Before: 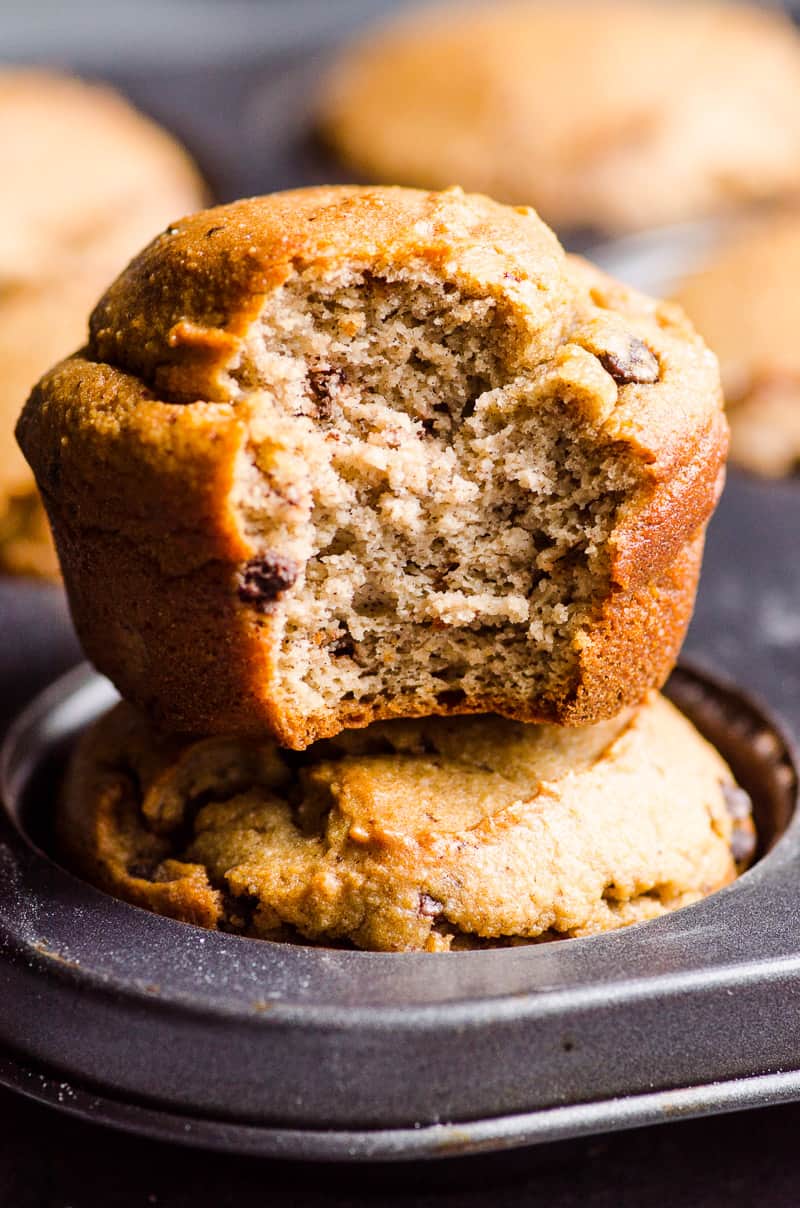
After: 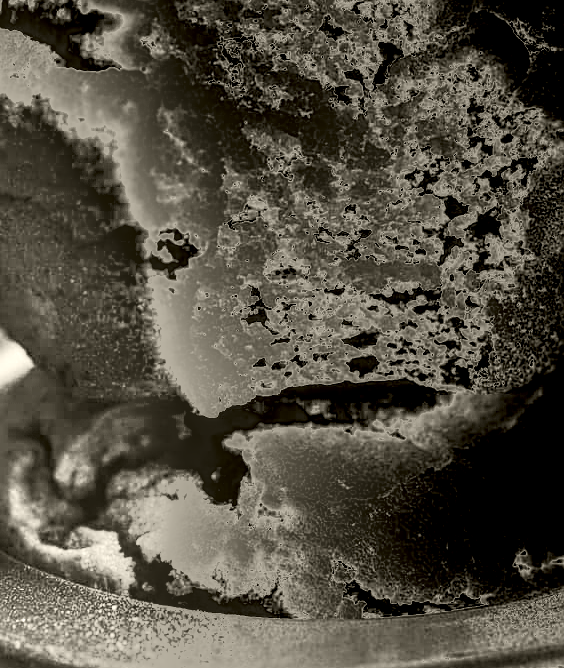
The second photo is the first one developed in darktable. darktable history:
local contrast: detail 144%
crop: left 11.123%, top 27.61%, right 18.3%, bottom 17.034%
white balance: red 4.26, blue 1.802
colorize: hue 41.44°, saturation 22%, source mix 60%, lightness 10.61%
sharpen: on, module defaults
shadows and highlights: highlights color adjustment 0%, soften with gaussian
